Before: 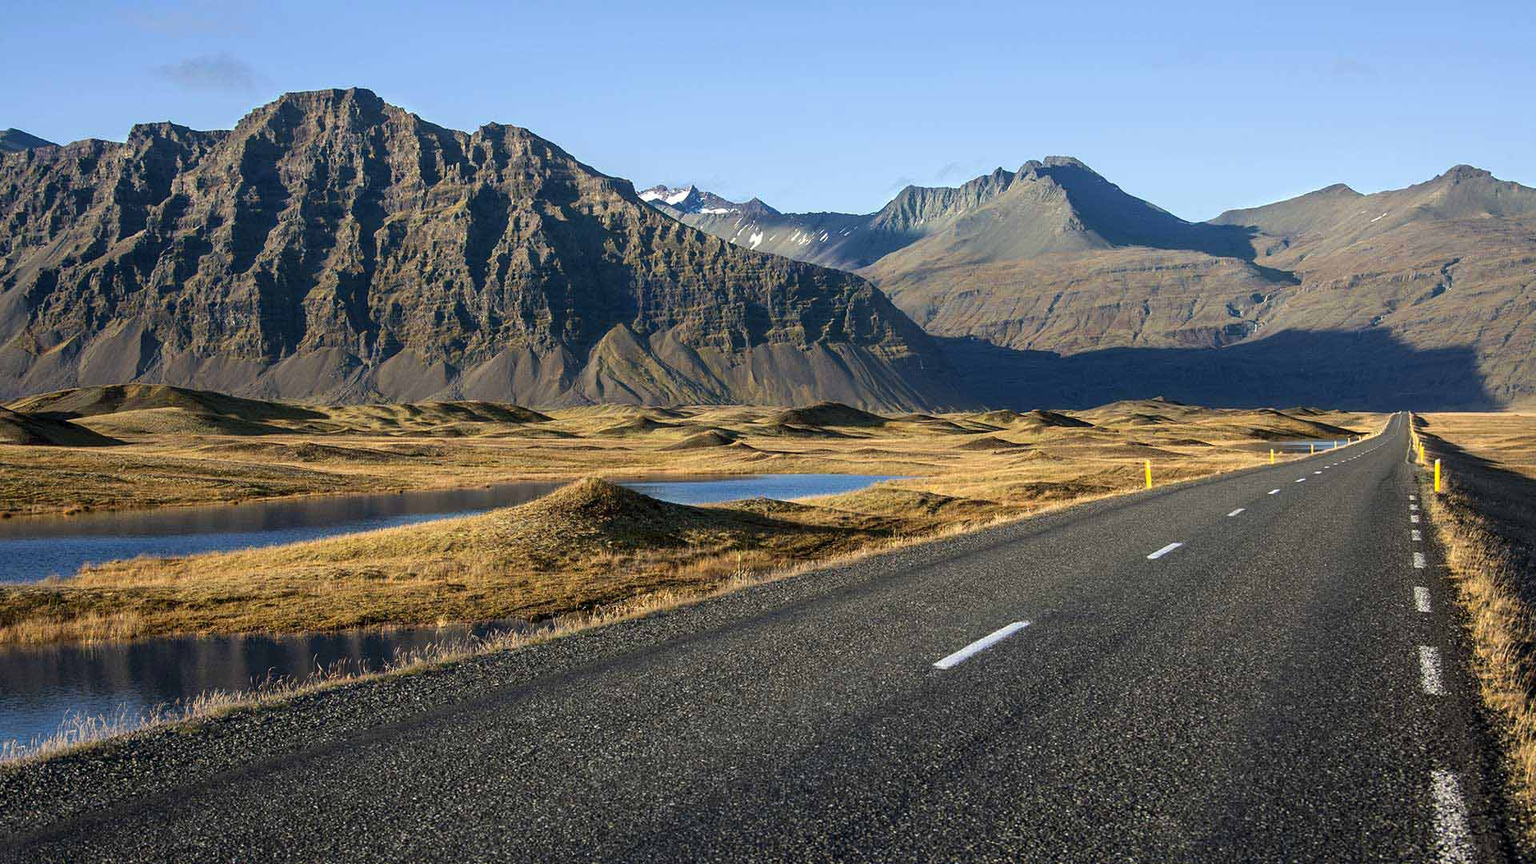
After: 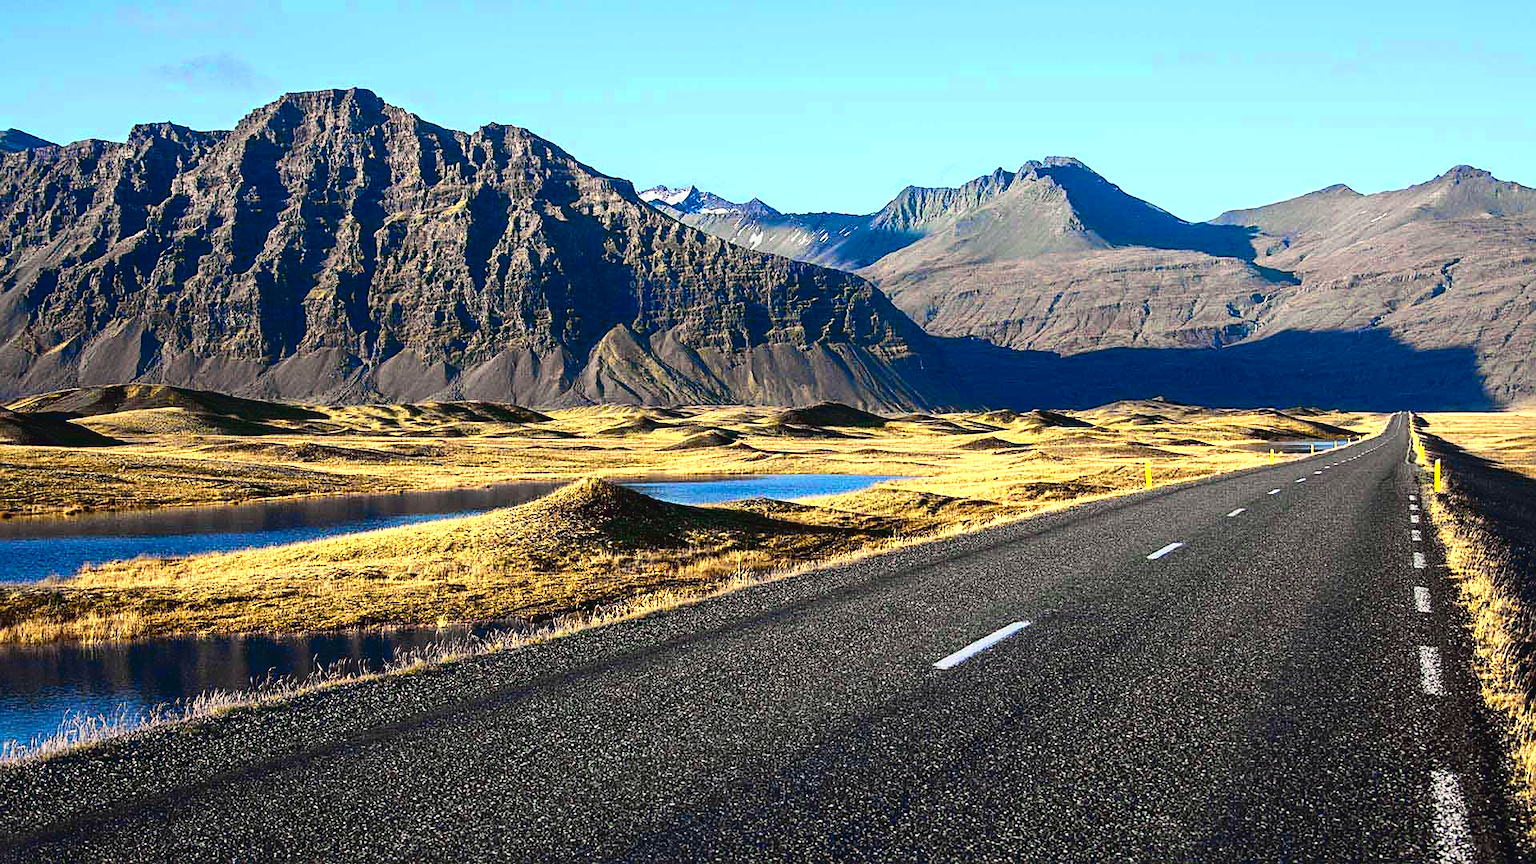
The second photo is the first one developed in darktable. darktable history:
exposure: compensate exposure bias true, compensate highlight preservation false
sharpen: on, module defaults
tone curve: curves: ch0 [(0, 0.031) (0.139, 0.084) (0.311, 0.278) (0.495, 0.544) (0.718, 0.816) (0.841, 0.909) (1, 0.967)]; ch1 [(0, 0) (0.272, 0.249) (0.388, 0.385) (0.469, 0.456) (0.495, 0.497) (0.538, 0.545) (0.578, 0.595) (0.707, 0.778) (1, 1)]; ch2 [(0, 0) (0.125, 0.089) (0.353, 0.329) (0.443, 0.408) (0.502, 0.499) (0.557, 0.531) (0.608, 0.631) (1, 1)], color space Lab, independent channels, preserve colors none
color zones: curves: ch0 [(0.099, 0.624) (0.257, 0.596) (0.384, 0.376) (0.529, 0.492) (0.697, 0.564) (0.768, 0.532) (0.908, 0.644)]; ch1 [(0.112, 0.564) (0.254, 0.612) (0.432, 0.676) (0.592, 0.456) (0.743, 0.684) (0.888, 0.536)]; ch2 [(0.25, 0.5) (0.469, 0.36) (0.75, 0.5)]
